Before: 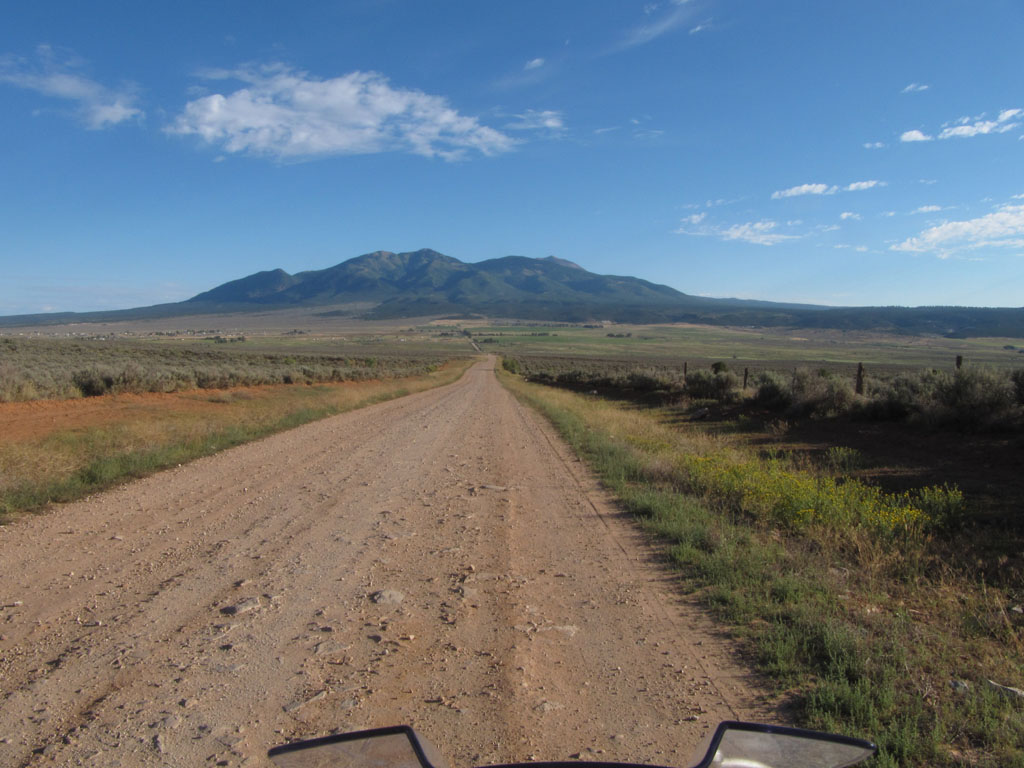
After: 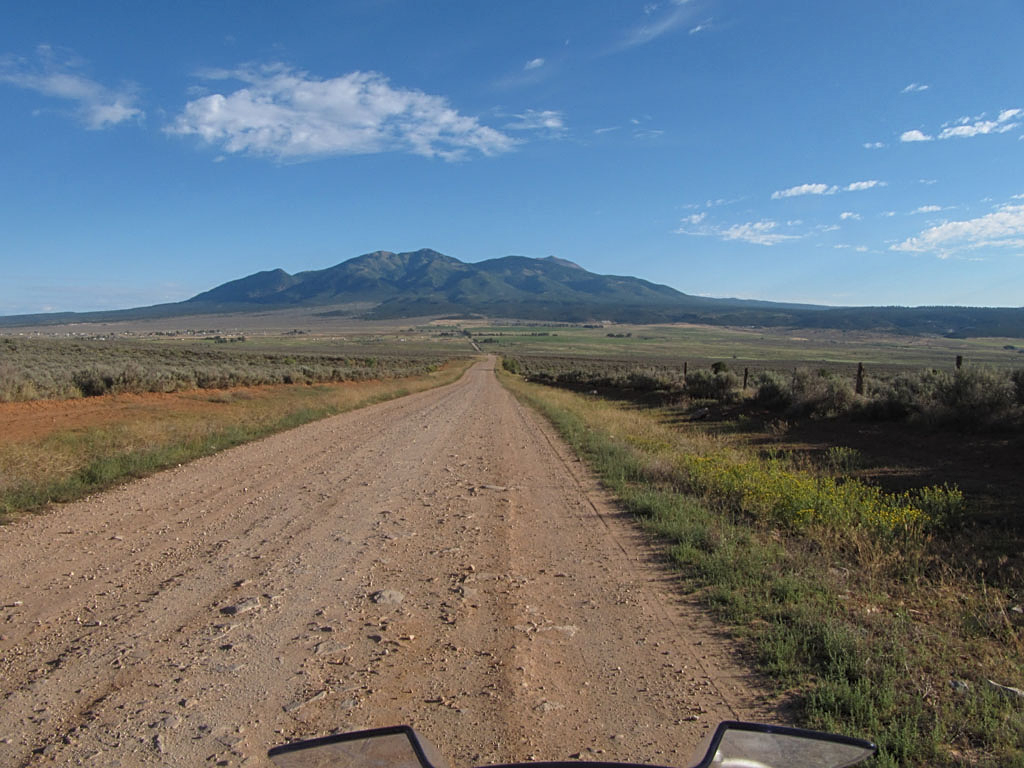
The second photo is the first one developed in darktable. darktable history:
sharpen: on, module defaults
local contrast: detail 110%
